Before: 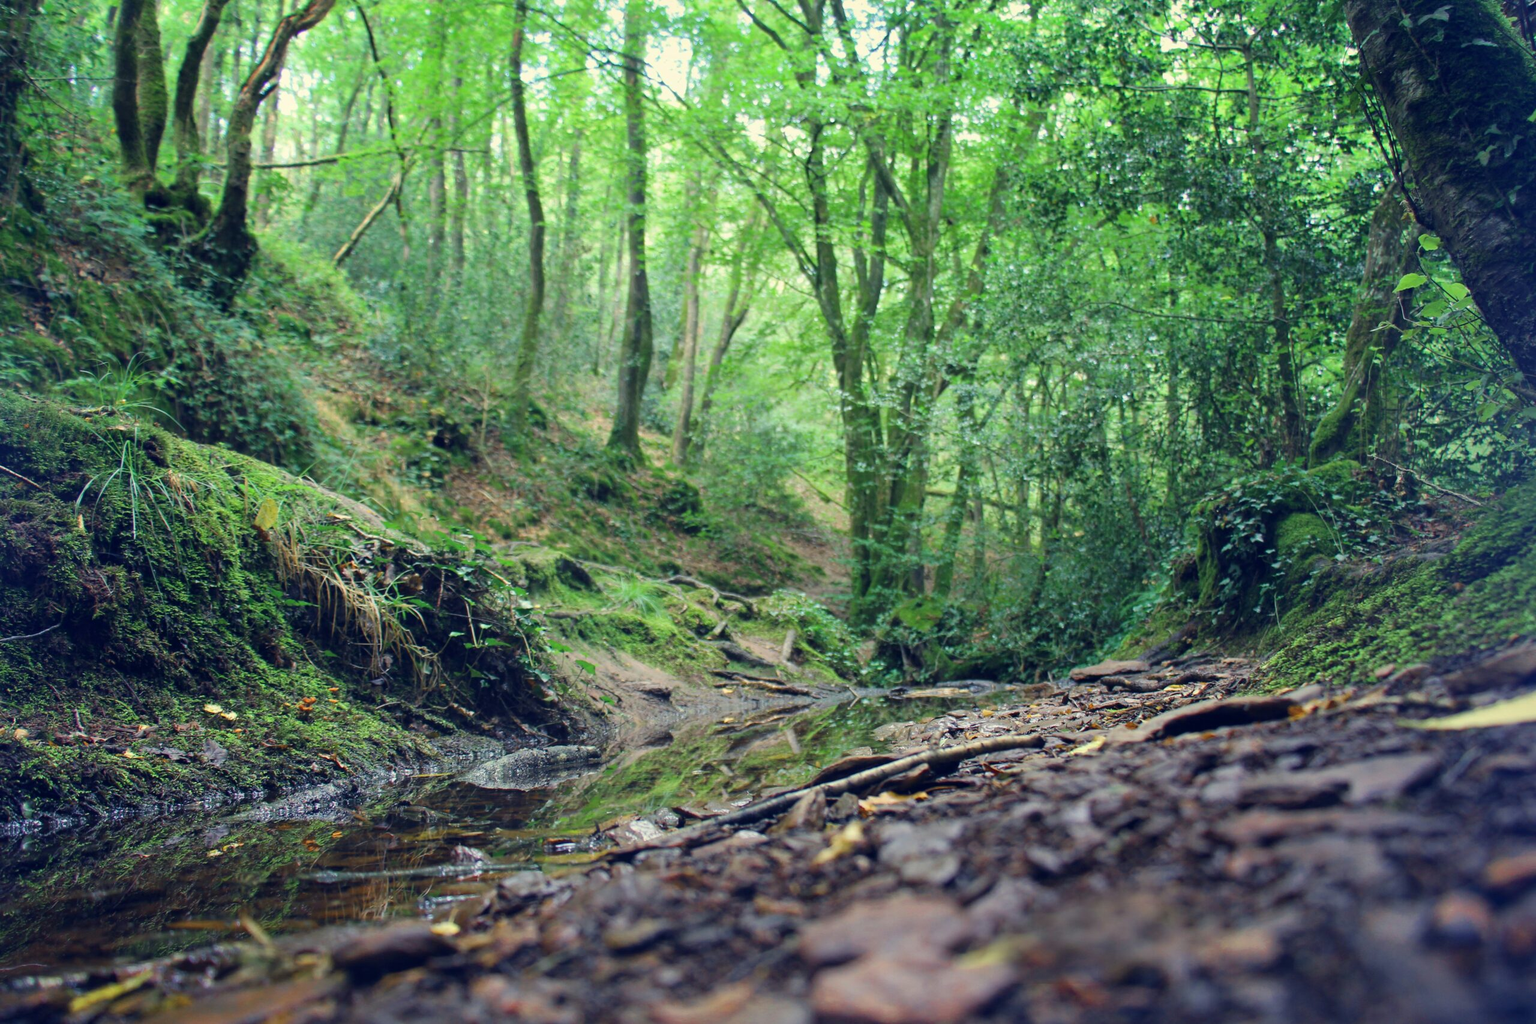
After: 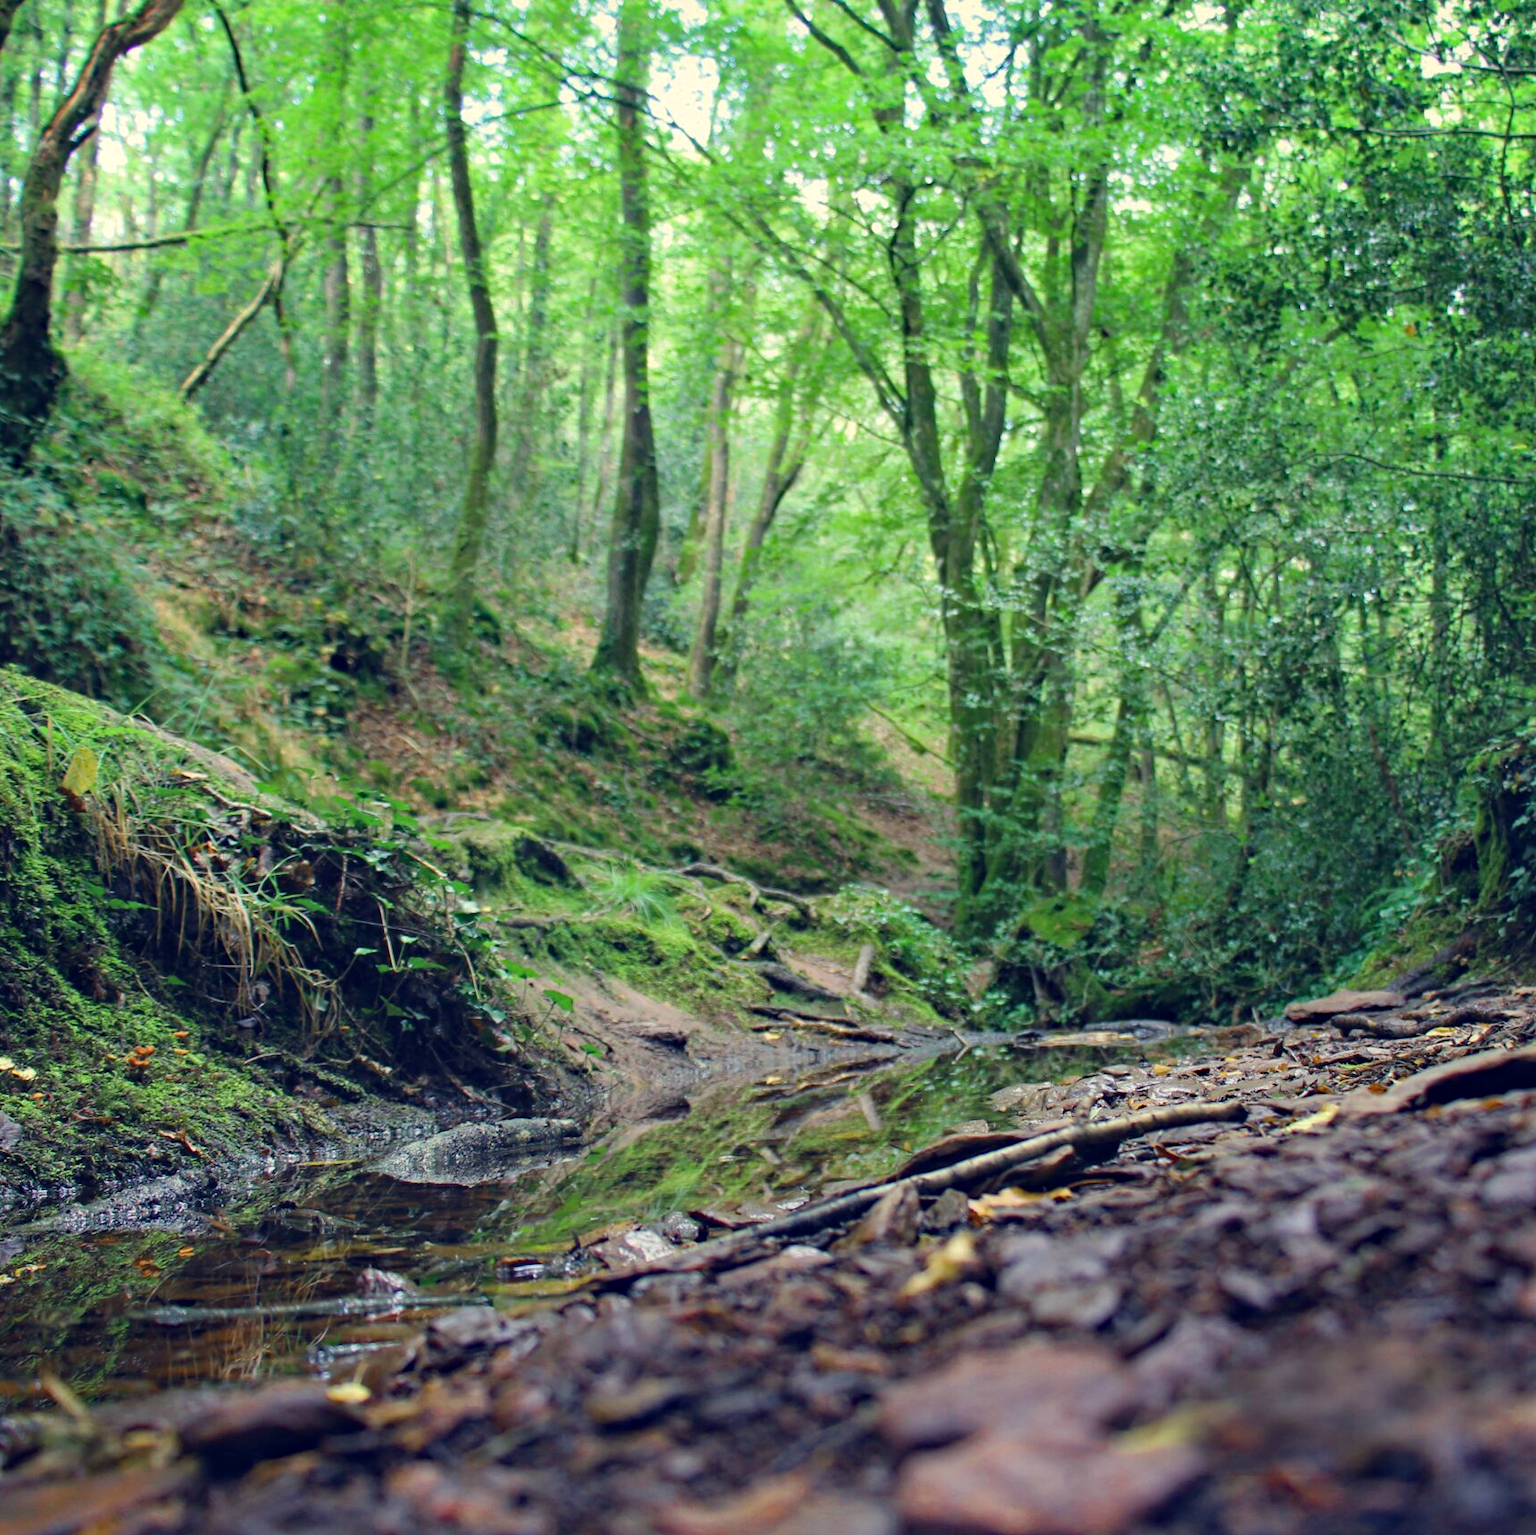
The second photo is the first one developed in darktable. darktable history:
crop and rotate: left 13.878%, right 19.433%
haze removal: compatibility mode true, adaptive false
